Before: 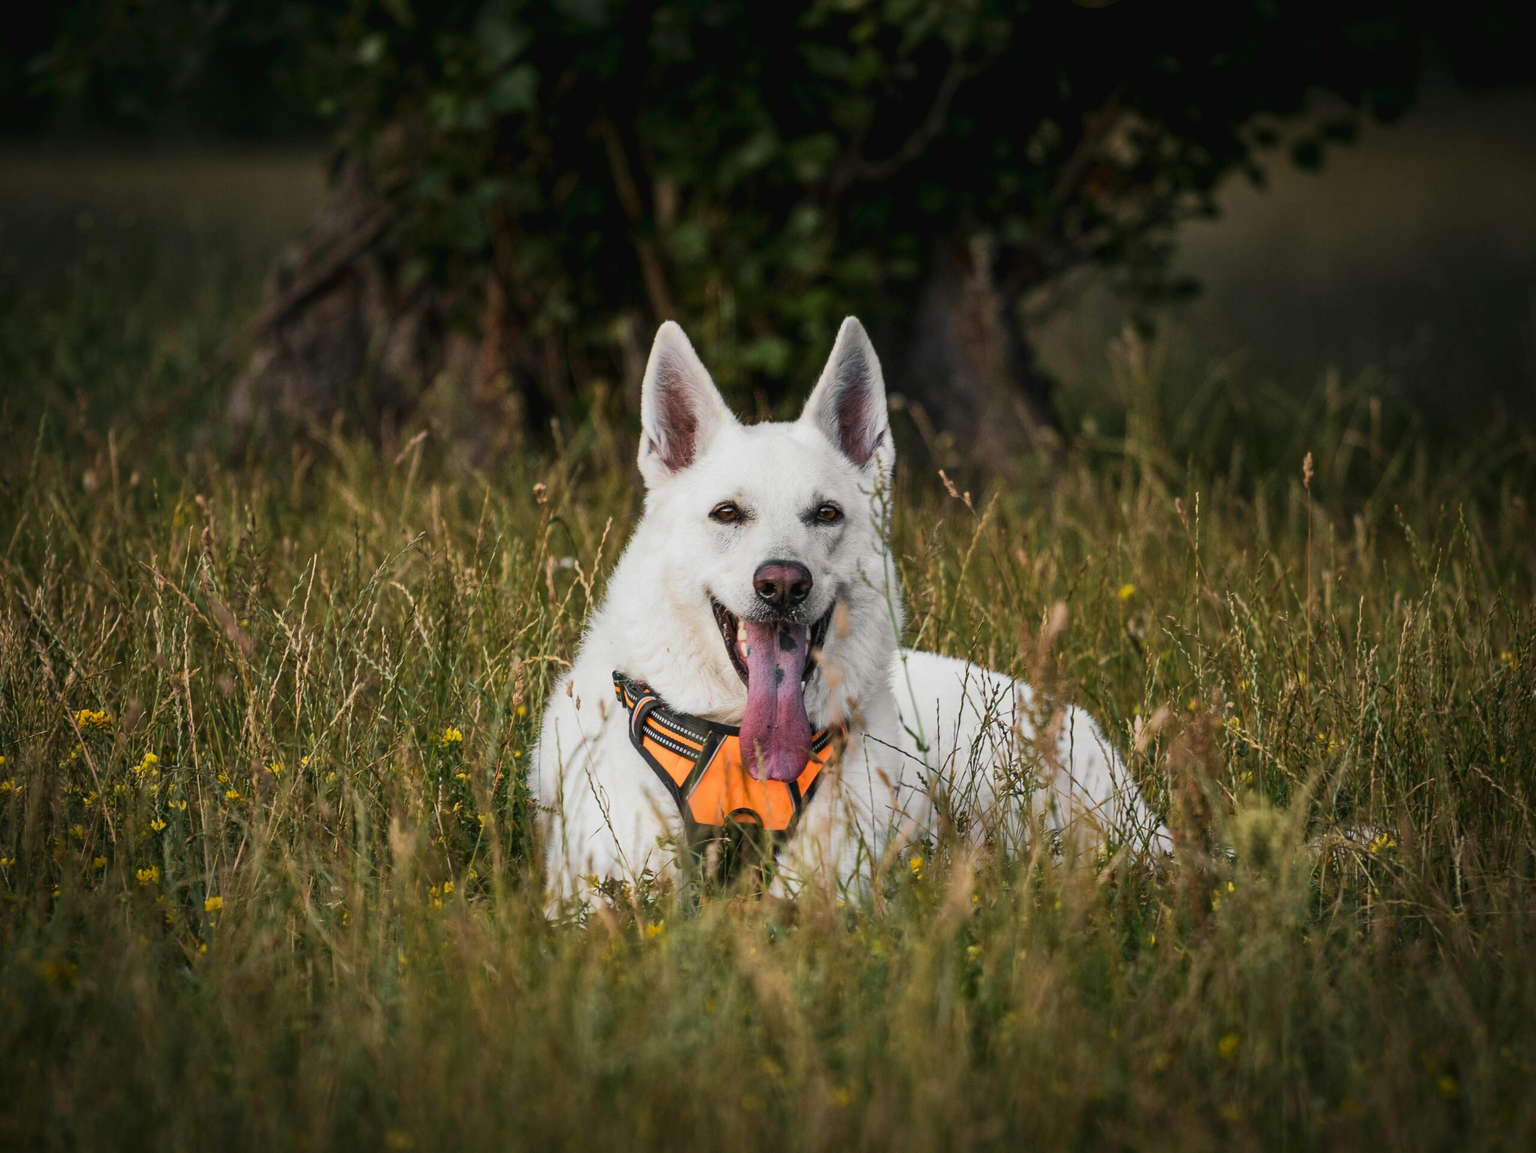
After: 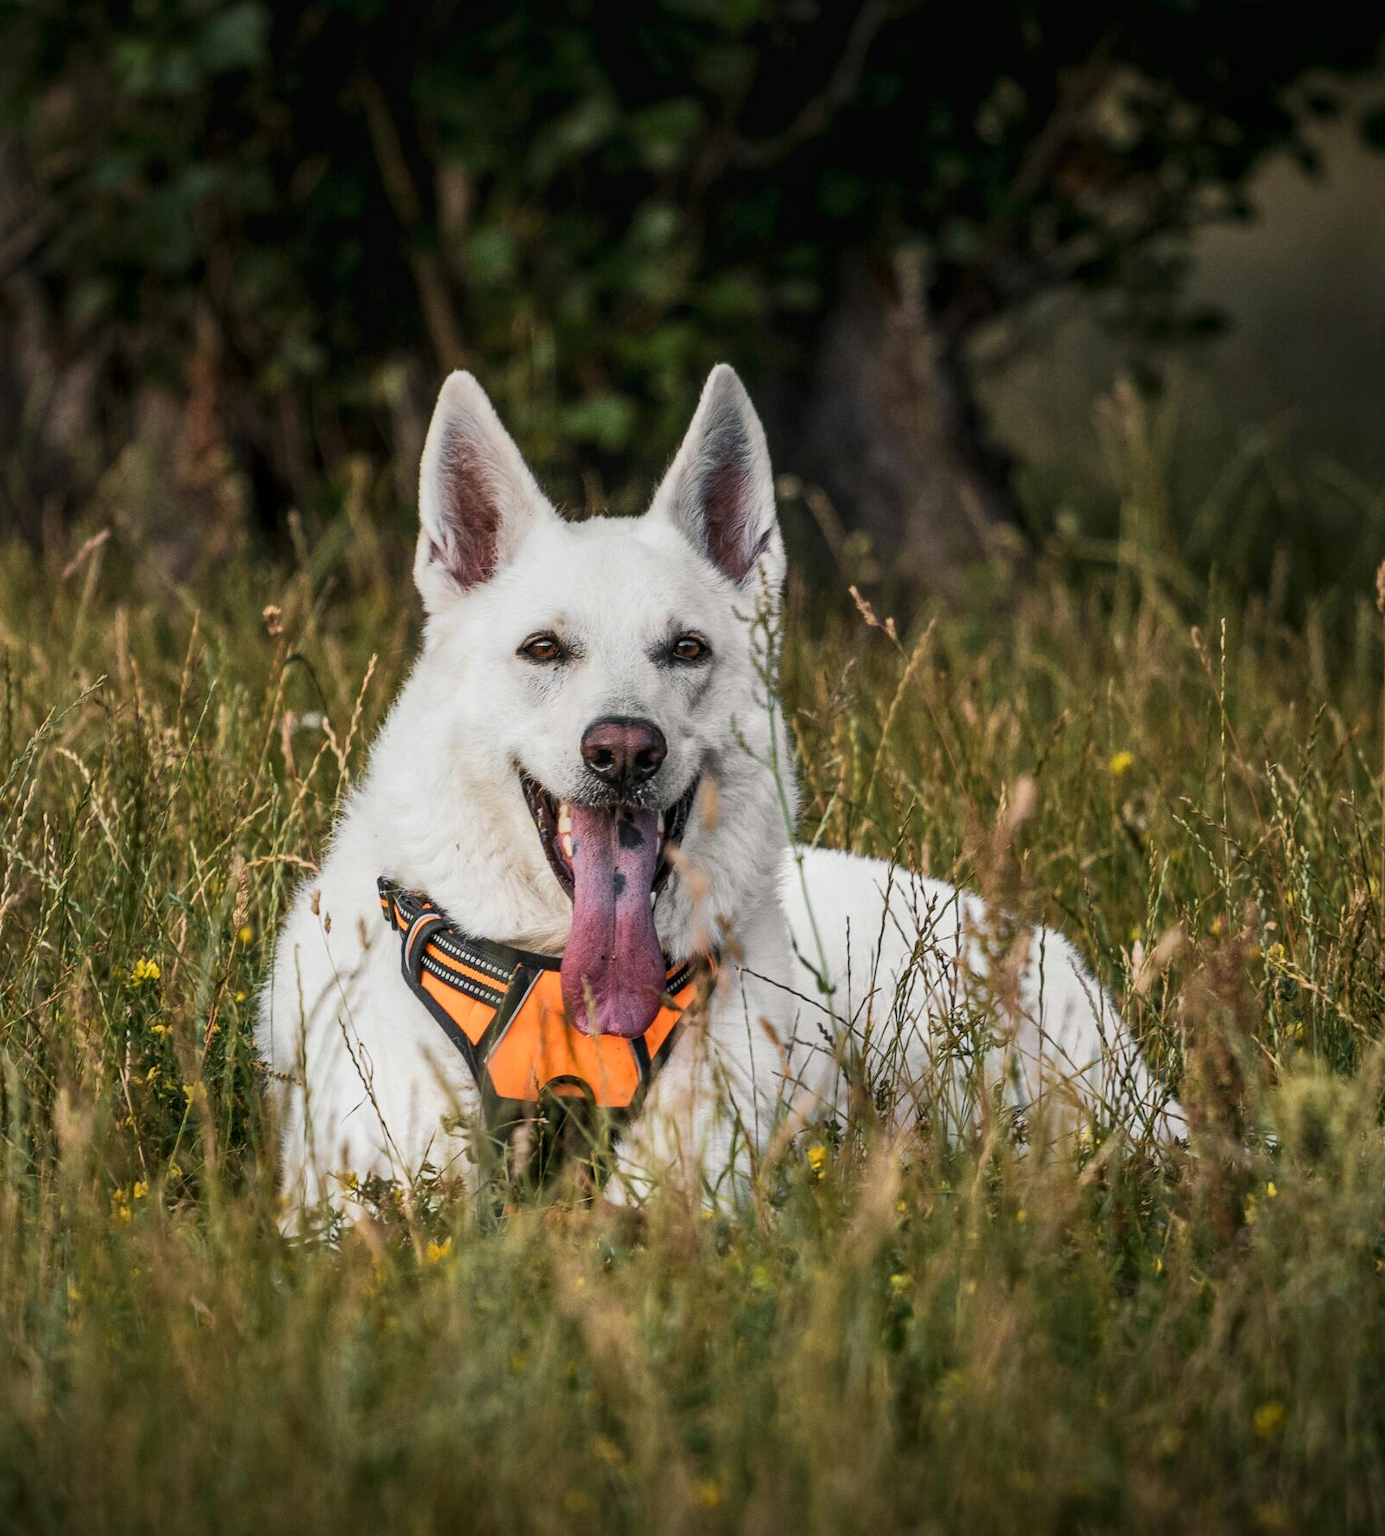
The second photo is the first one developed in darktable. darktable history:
crop and rotate: left 22.918%, top 5.629%, right 14.711%, bottom 2.247%
local contrast: on, module defaults
